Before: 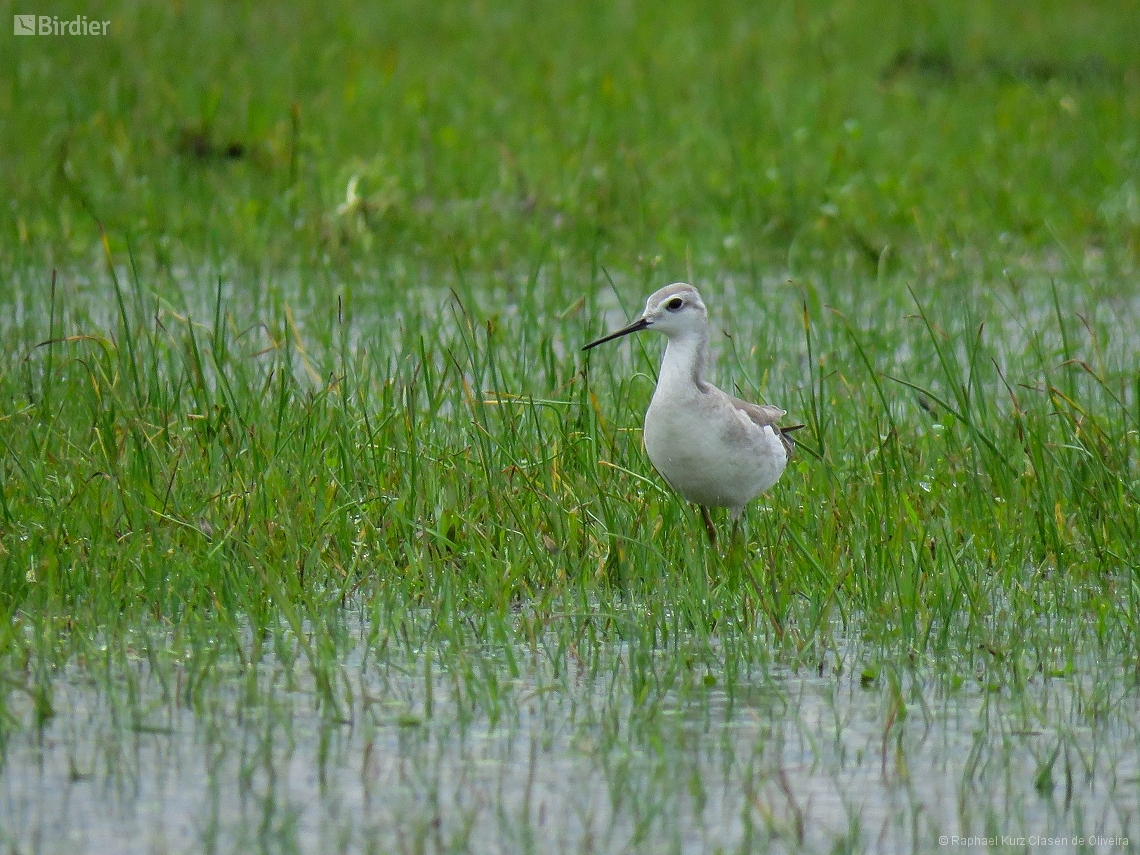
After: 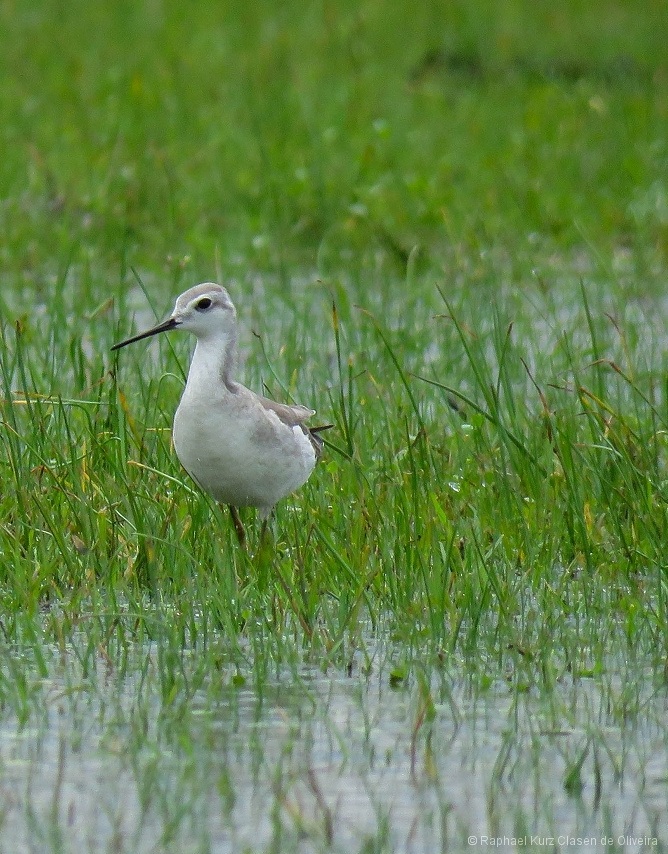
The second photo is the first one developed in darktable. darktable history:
crop: left 41.402%
shadows and highlights: shadows 0, highlights 40
